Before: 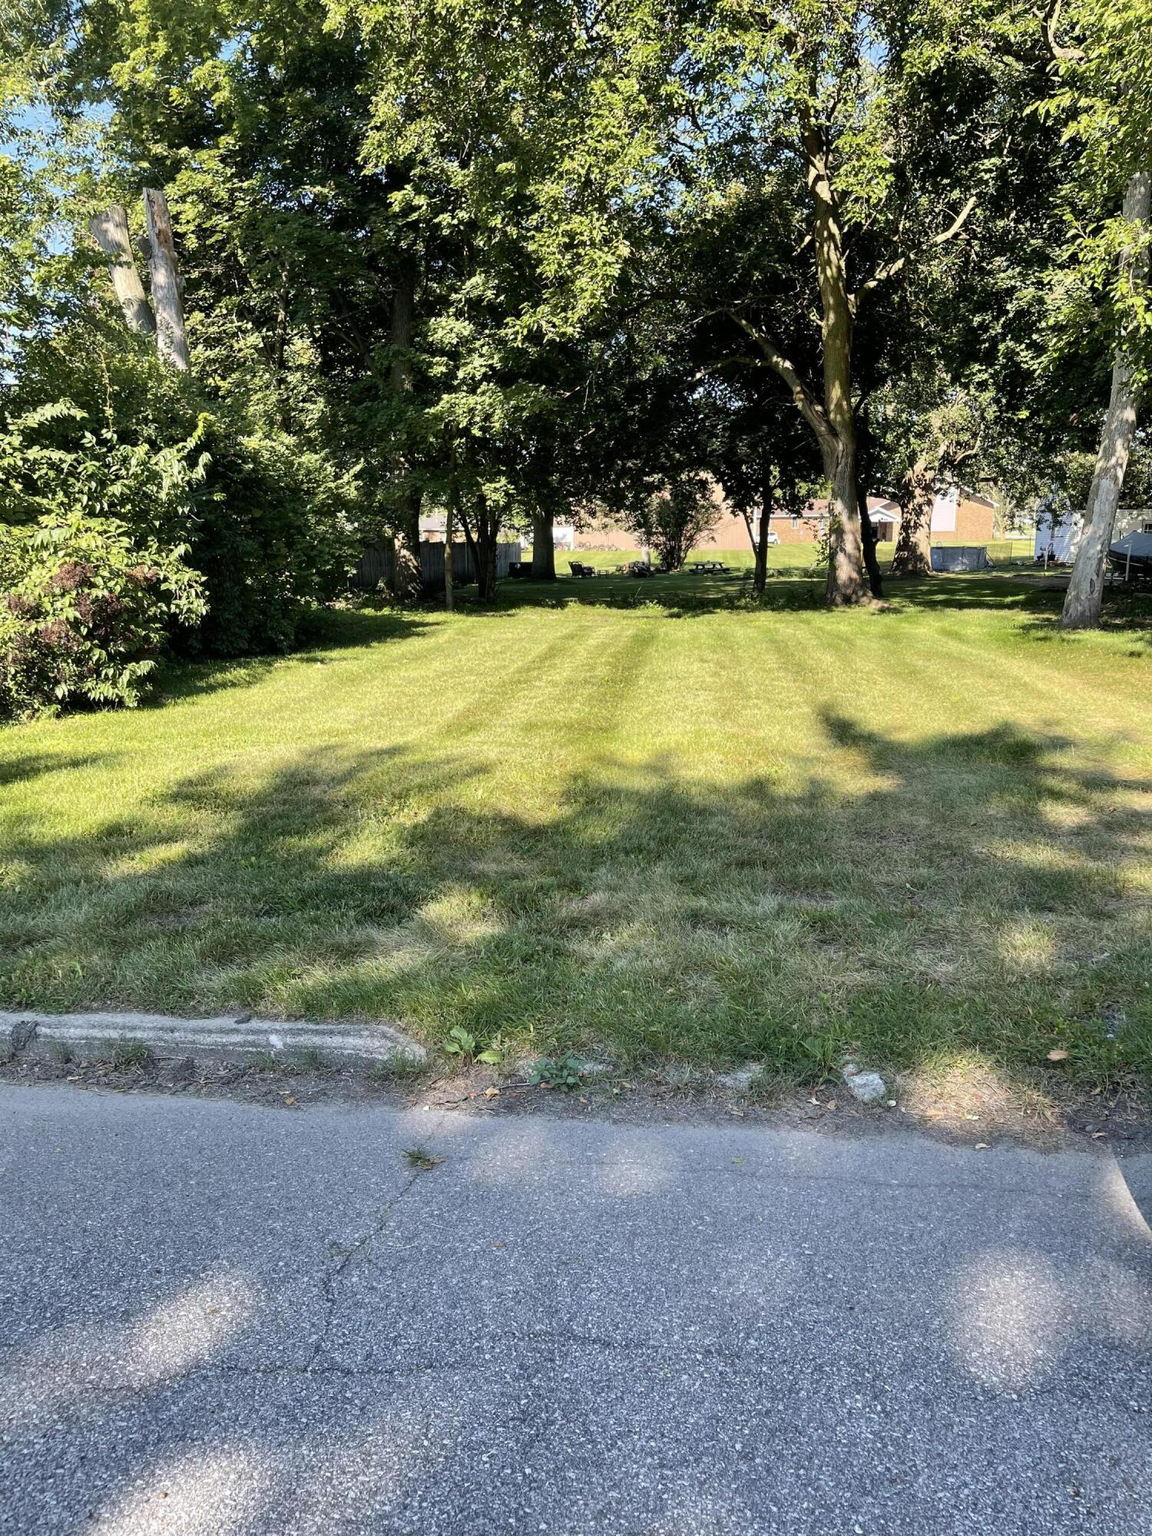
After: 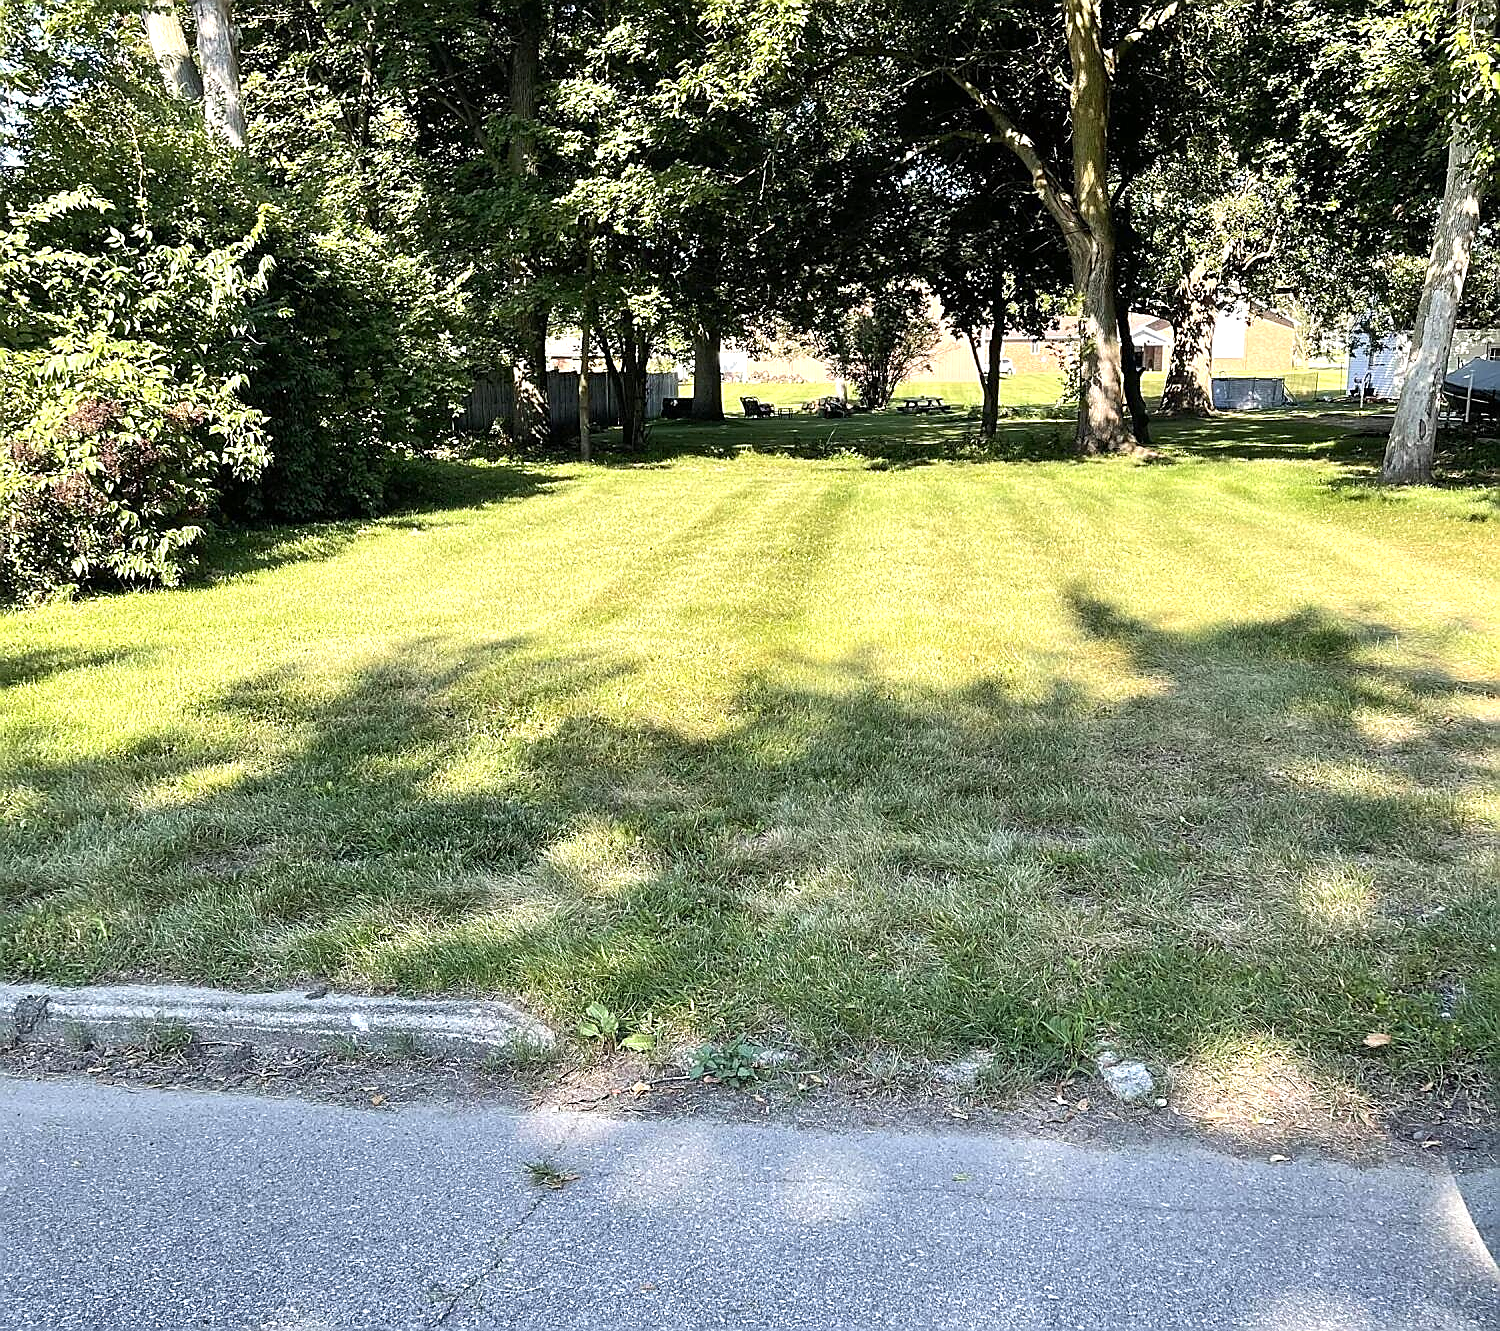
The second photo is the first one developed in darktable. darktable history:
sharpen: radius 1.406, amount 1.242, threshold 0.688
exposure: exposure 0.609 EV, compensate highlight preservation false
crop: top 16.728%, bottom 16.689%
